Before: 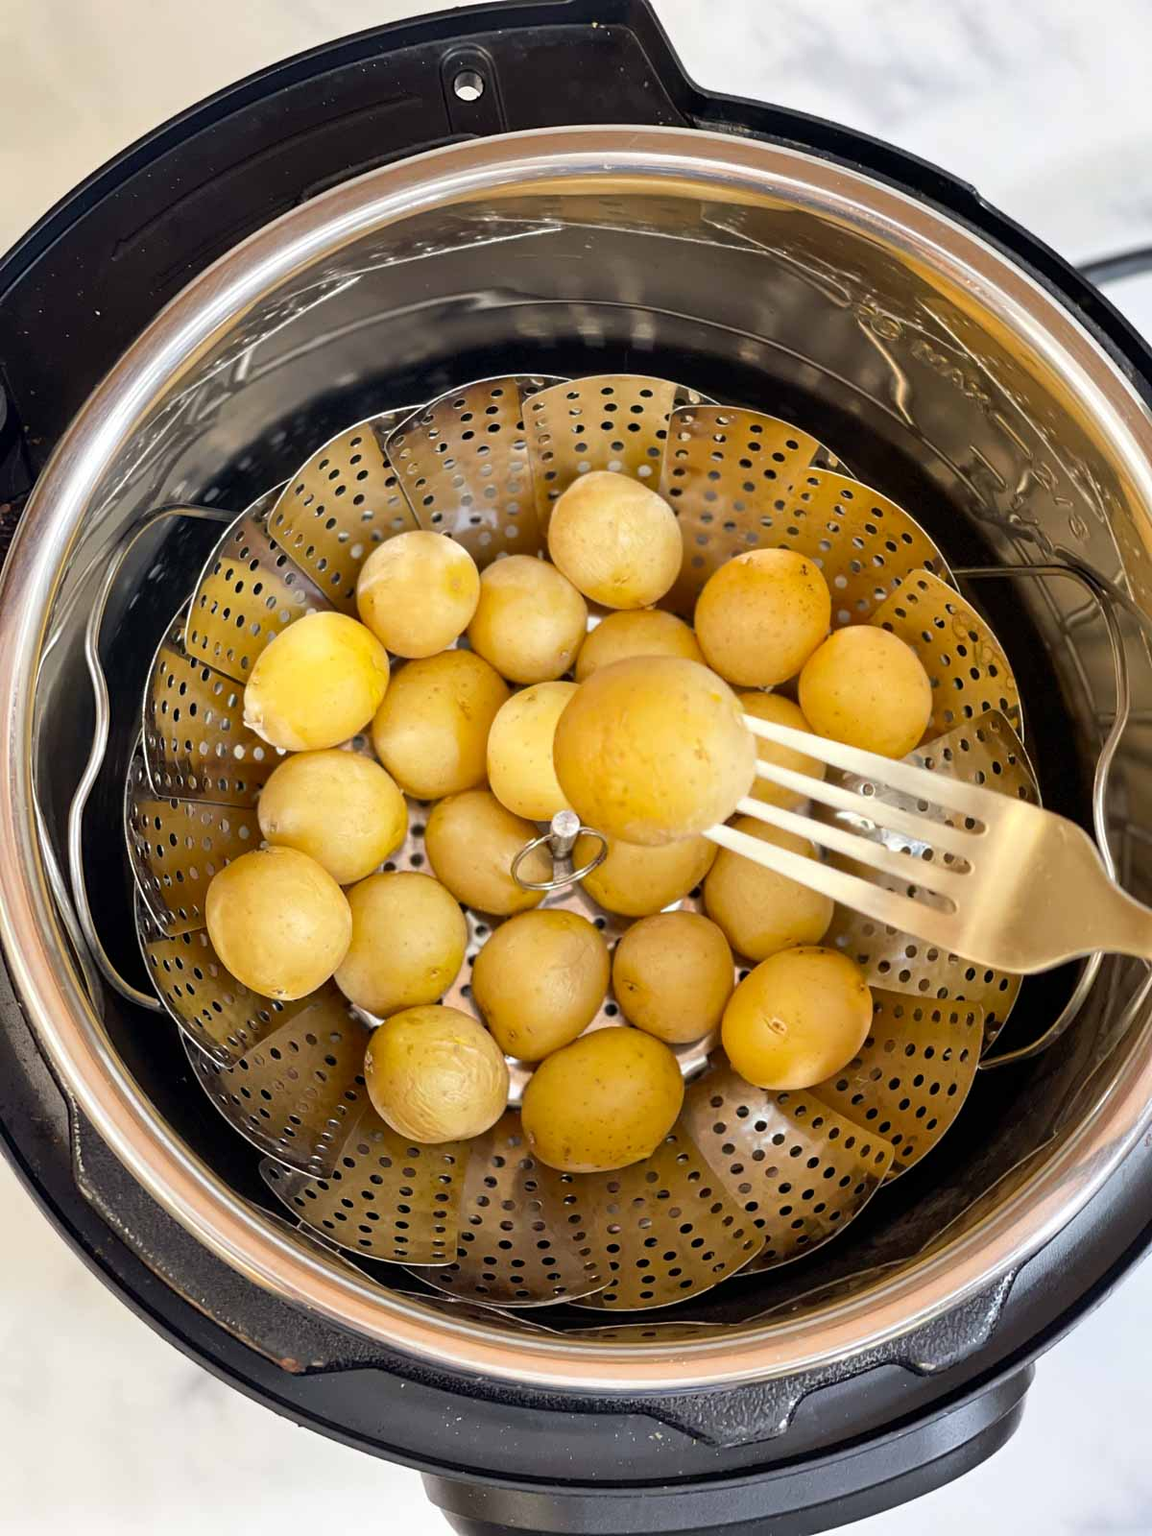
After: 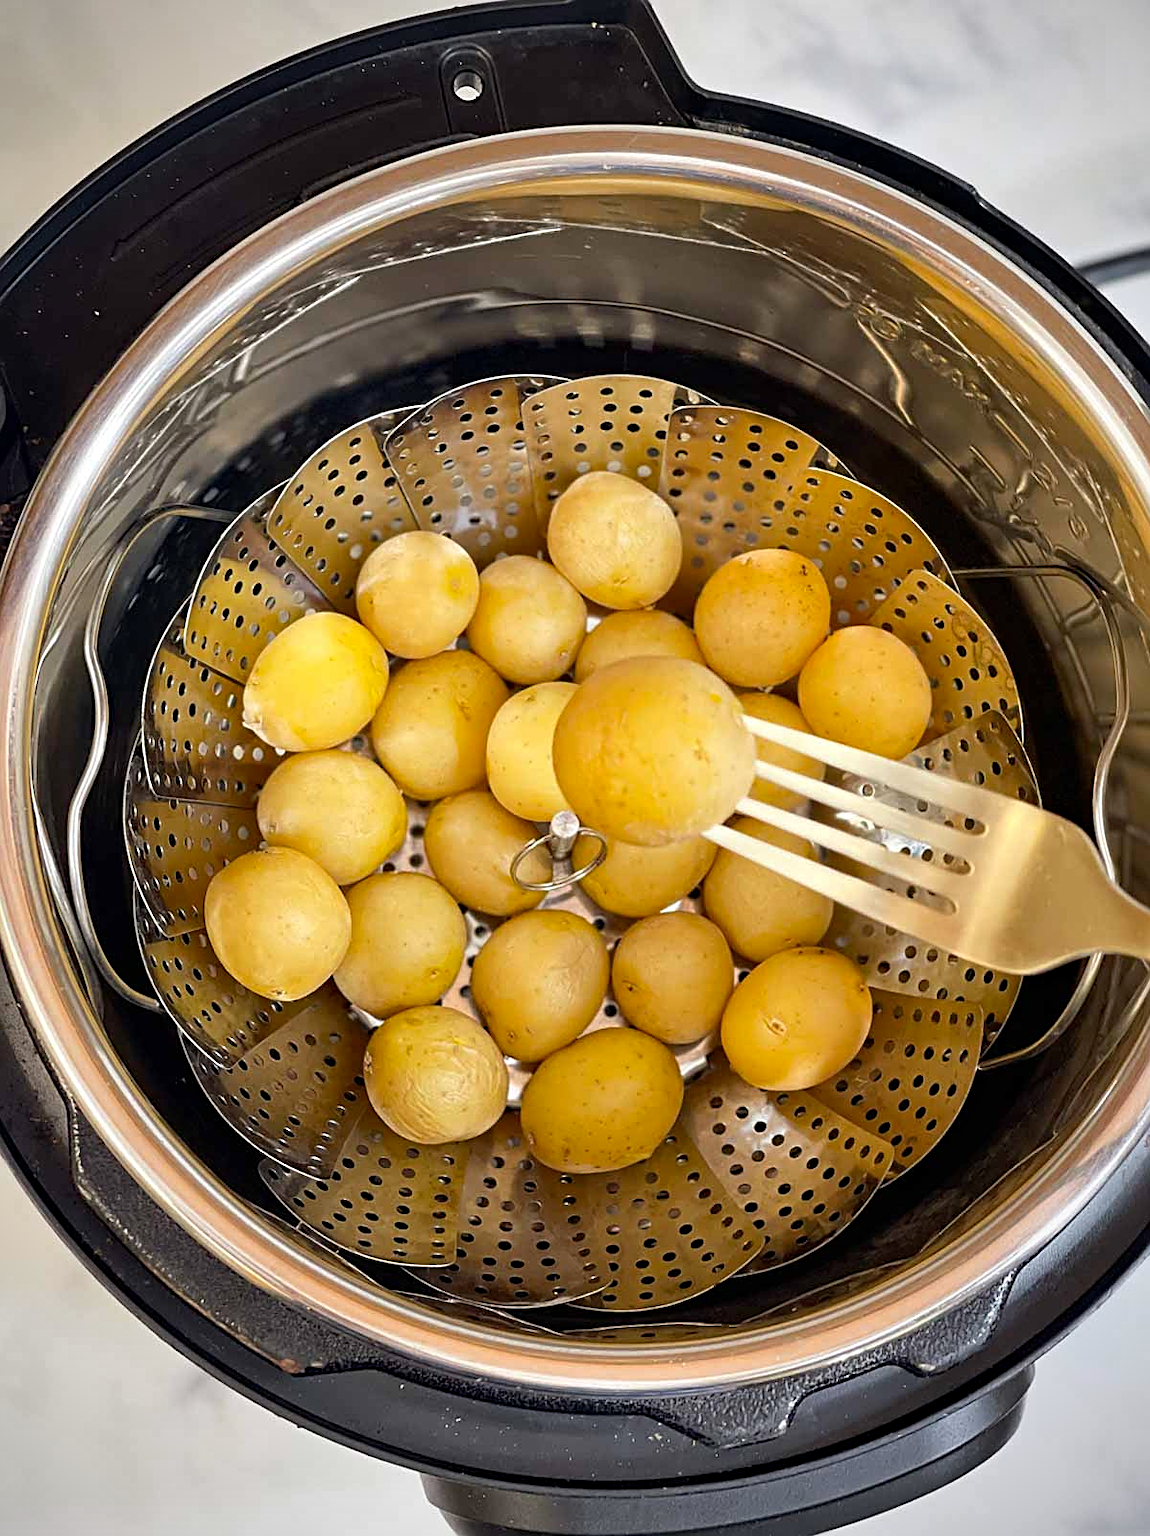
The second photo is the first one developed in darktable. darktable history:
sharpen: on, module defaults
haze removal: compatibility mode true, adaptive false
vignetting: on, module defaults
crop and rotate: left 0.126%
